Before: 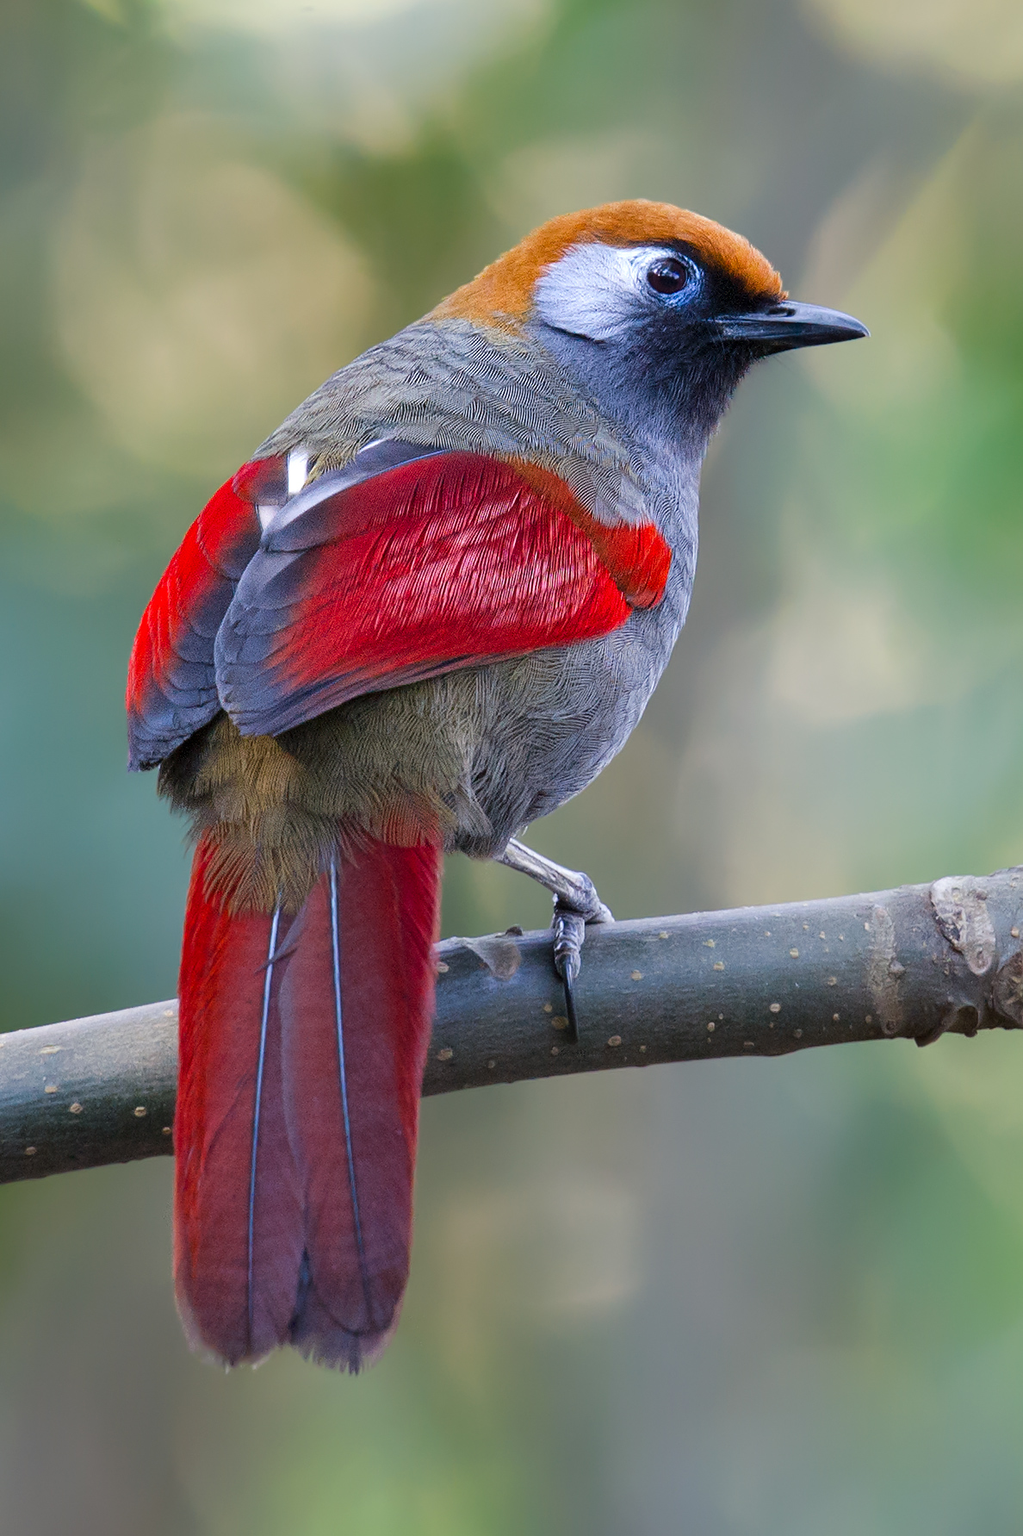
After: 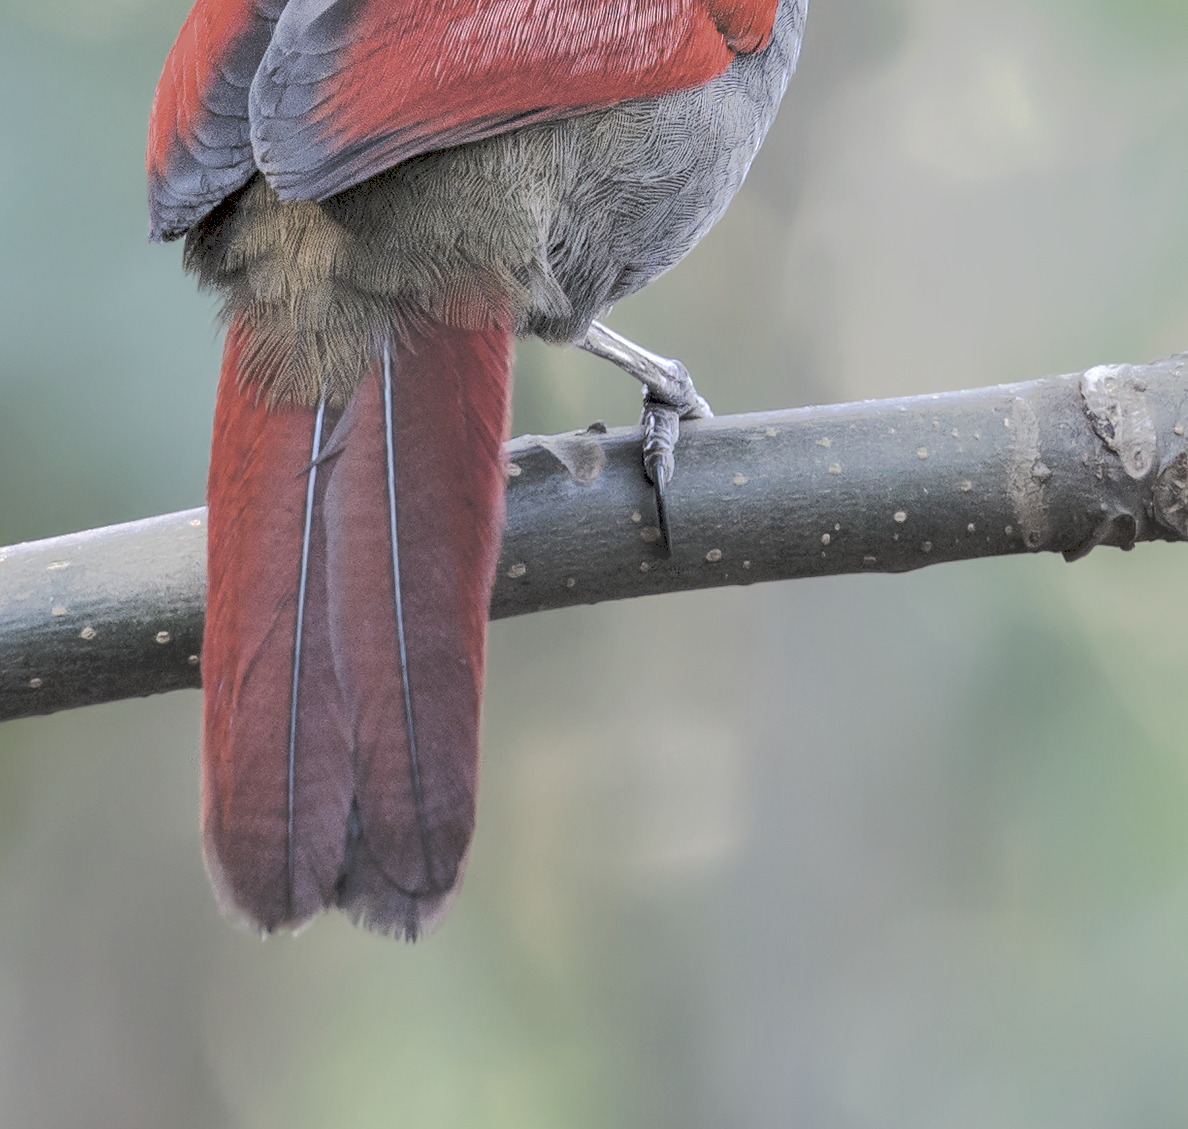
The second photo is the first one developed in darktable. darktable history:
contrast brightness saturation: saturation -0.061
exposure: exposure 0.668 EV, compensate exposure bias true, compensate highlight preservation false
crop and rotate: top 36.651%
filmic rgb: black relative exposure -5.05 EV, white relative exposure 4 EV, hardness 2.88, contrast 1.407, highlights saturation mix -30.67%
tone curve: curves: ch0 [(0, 0) (0.003, 0.322) (0.011, 0.327) (0.025, 0.345) (0.044, 0.365) (0.069, 0.378) (0.1, 0.391) (0.136, 0.403) (0.177, 0.412) (0.224, 0.429) (0.277, 0.448) (0.335, 0.474) (0.399, 0.503) (0.468, 0.537) (0.543, 0.57) (0.623, 0.61) (0.709, 0.653) (0.801, 0.699) (0.898, 0.75) (1, 1)], preserve colors none
local contrast: highlights 77%, shadows 56%, detail 175%, midtone range 0.43
tone equalizer: edges refinement/feathering 500, mask exposure compensation -1.57 EV, preserve details no
